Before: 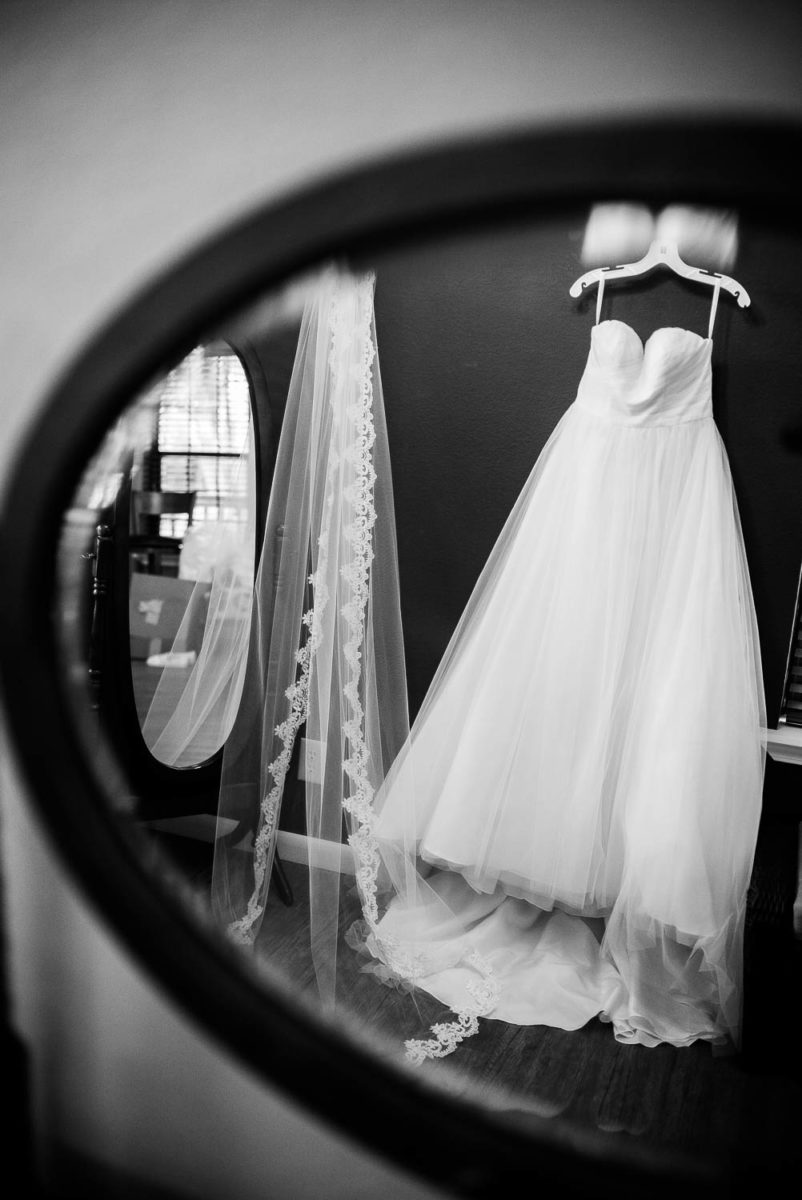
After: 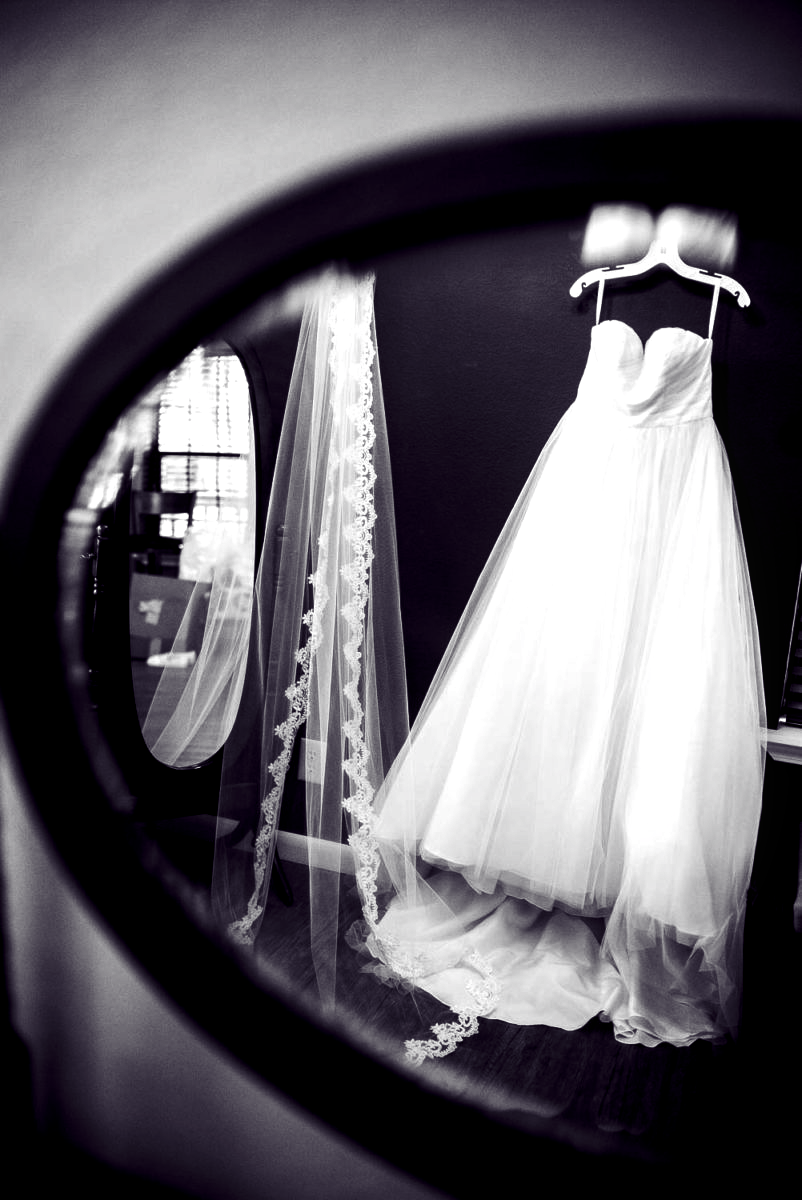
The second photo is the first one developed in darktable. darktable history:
local contrast: highlights 105%, shadows 97%, detail 120%, midtone range 0.2
contrast brightness saturation: contrast 0.129, brightness -0.243, saturation 0.141
color balance rgb: shadows lift › luminance -21.498%, shadows lift › chroma 8.94%, shadows lift › hue 284.51°, global offset › luminance -0.482%, linear chroma grading › global chroma 49.532%, perceptual saturation grading › global saturation 12.502%, perceptual brilliance grading › global brilliance 11.19%, global vibrance 20%
